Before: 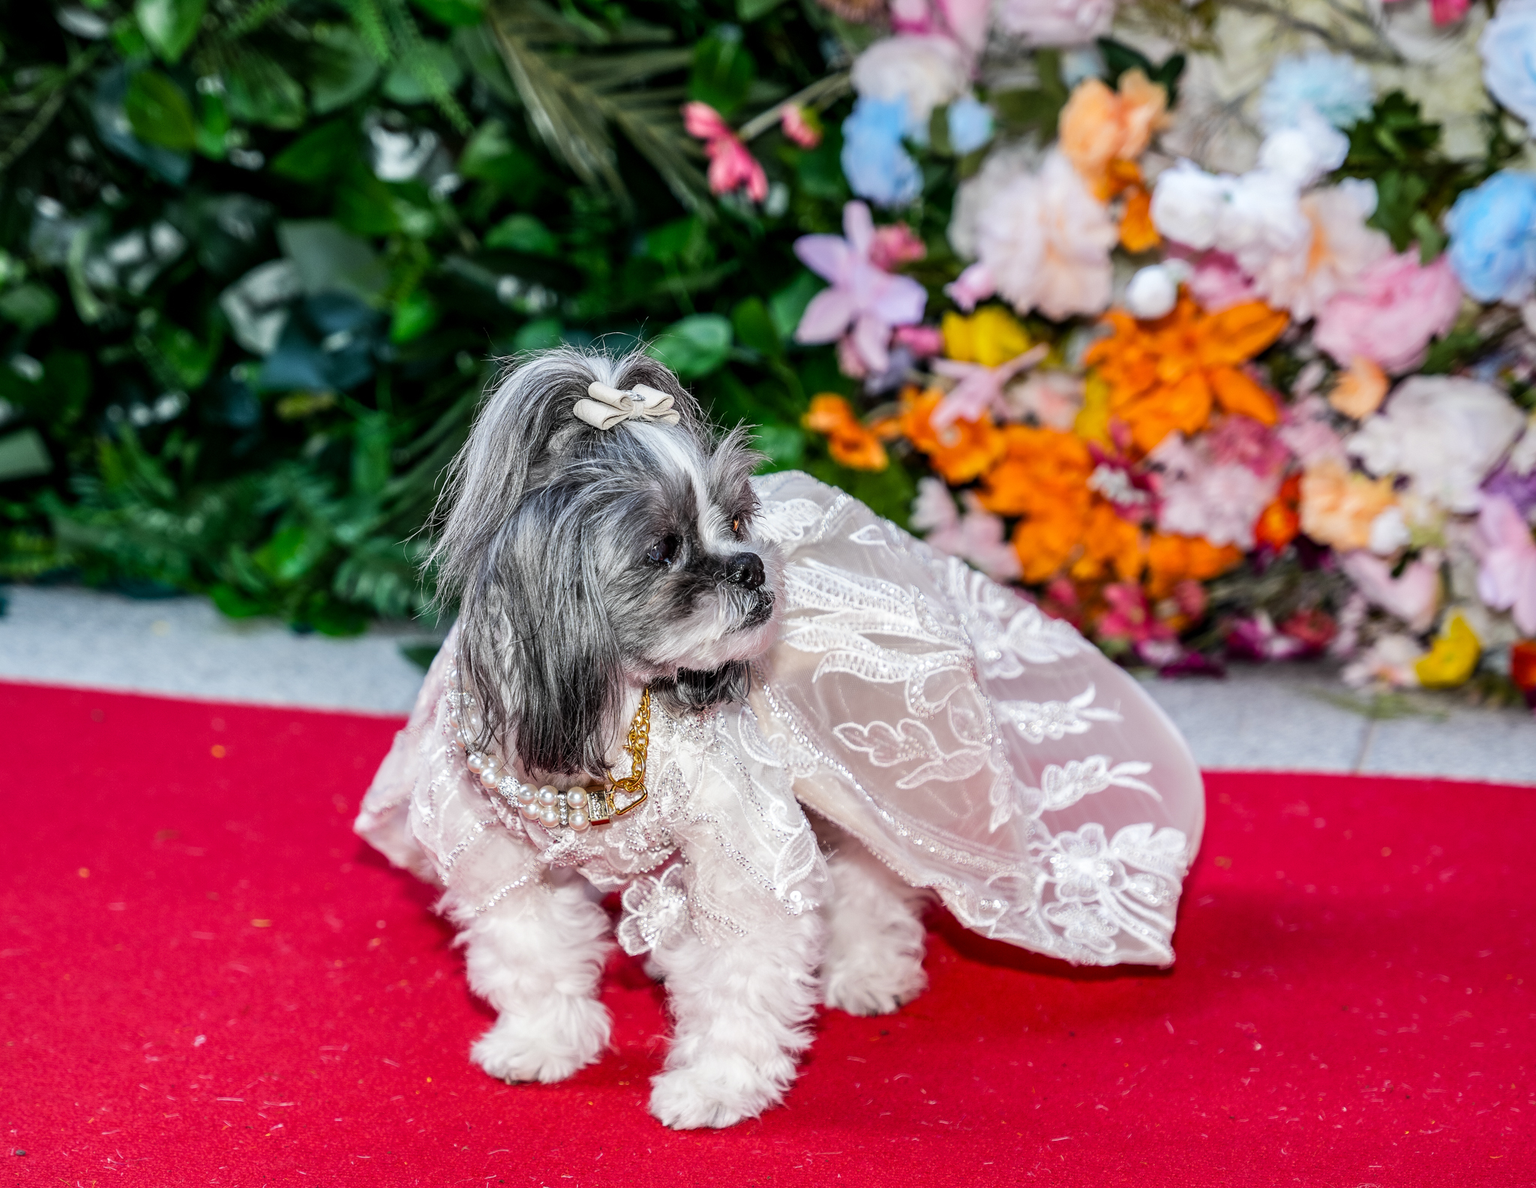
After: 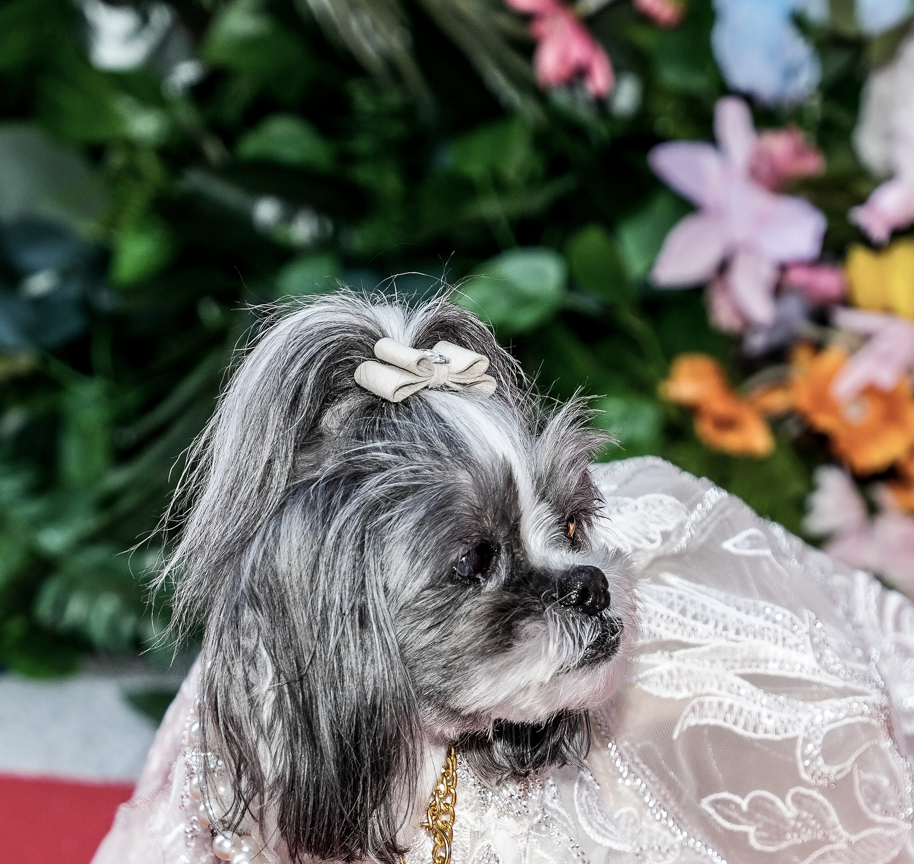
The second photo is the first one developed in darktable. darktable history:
crop: left 20.042%, top 10.832%, right 35.29%, bottom 34.607%
contrast brightness saturation: contrast 0.103, saturation -0.288
